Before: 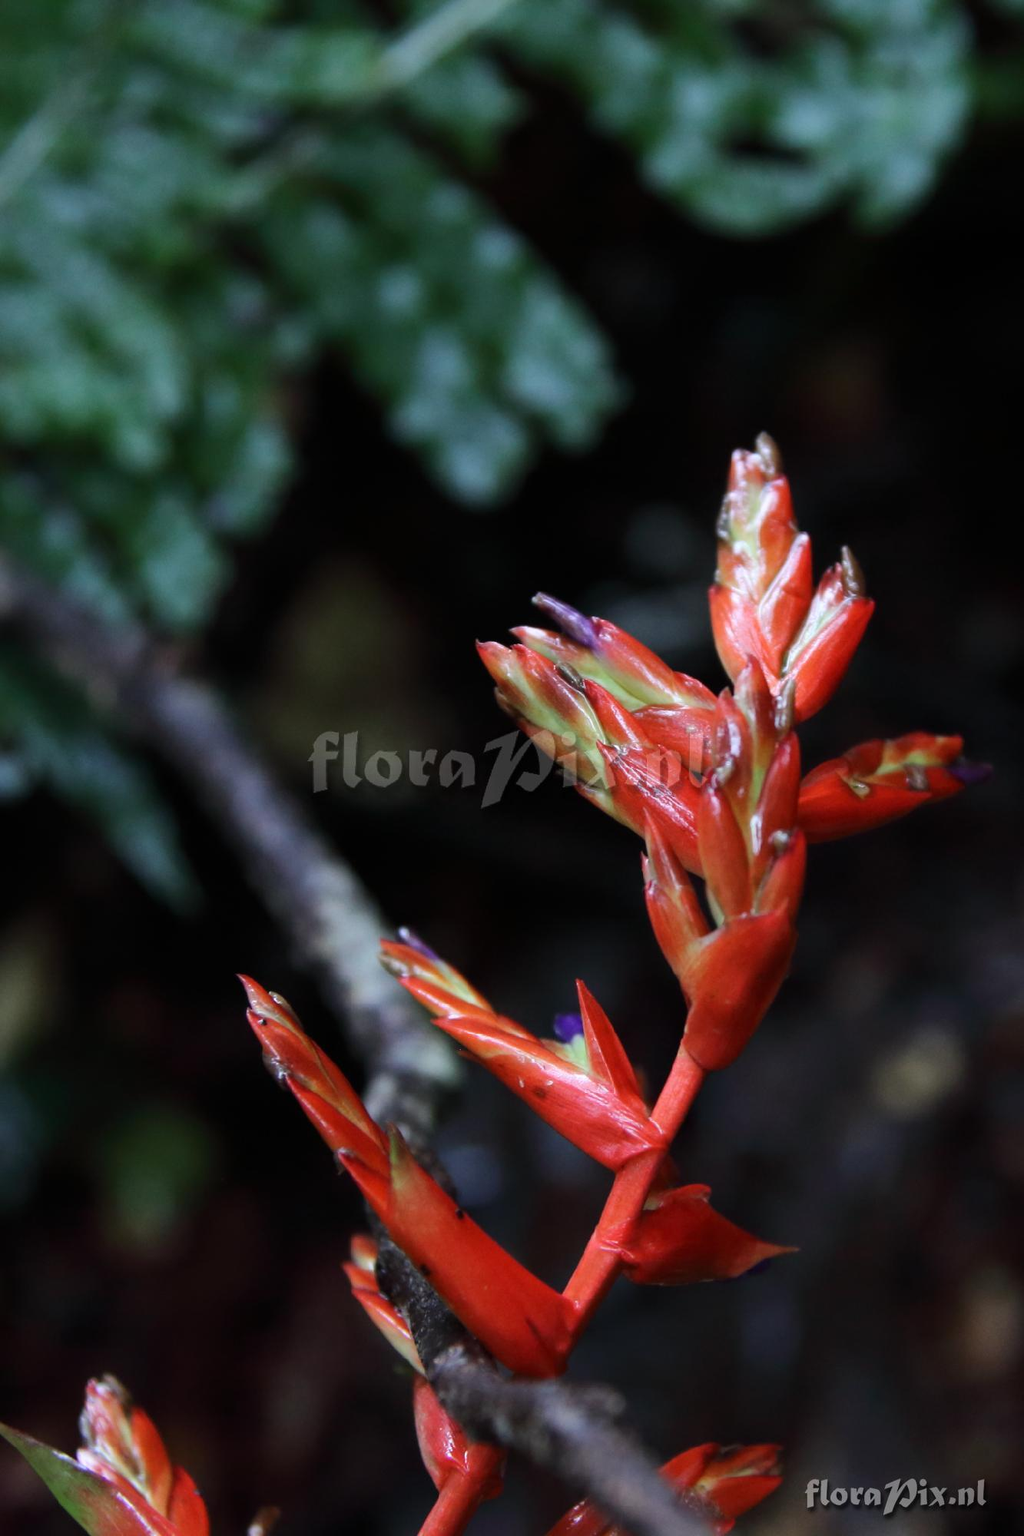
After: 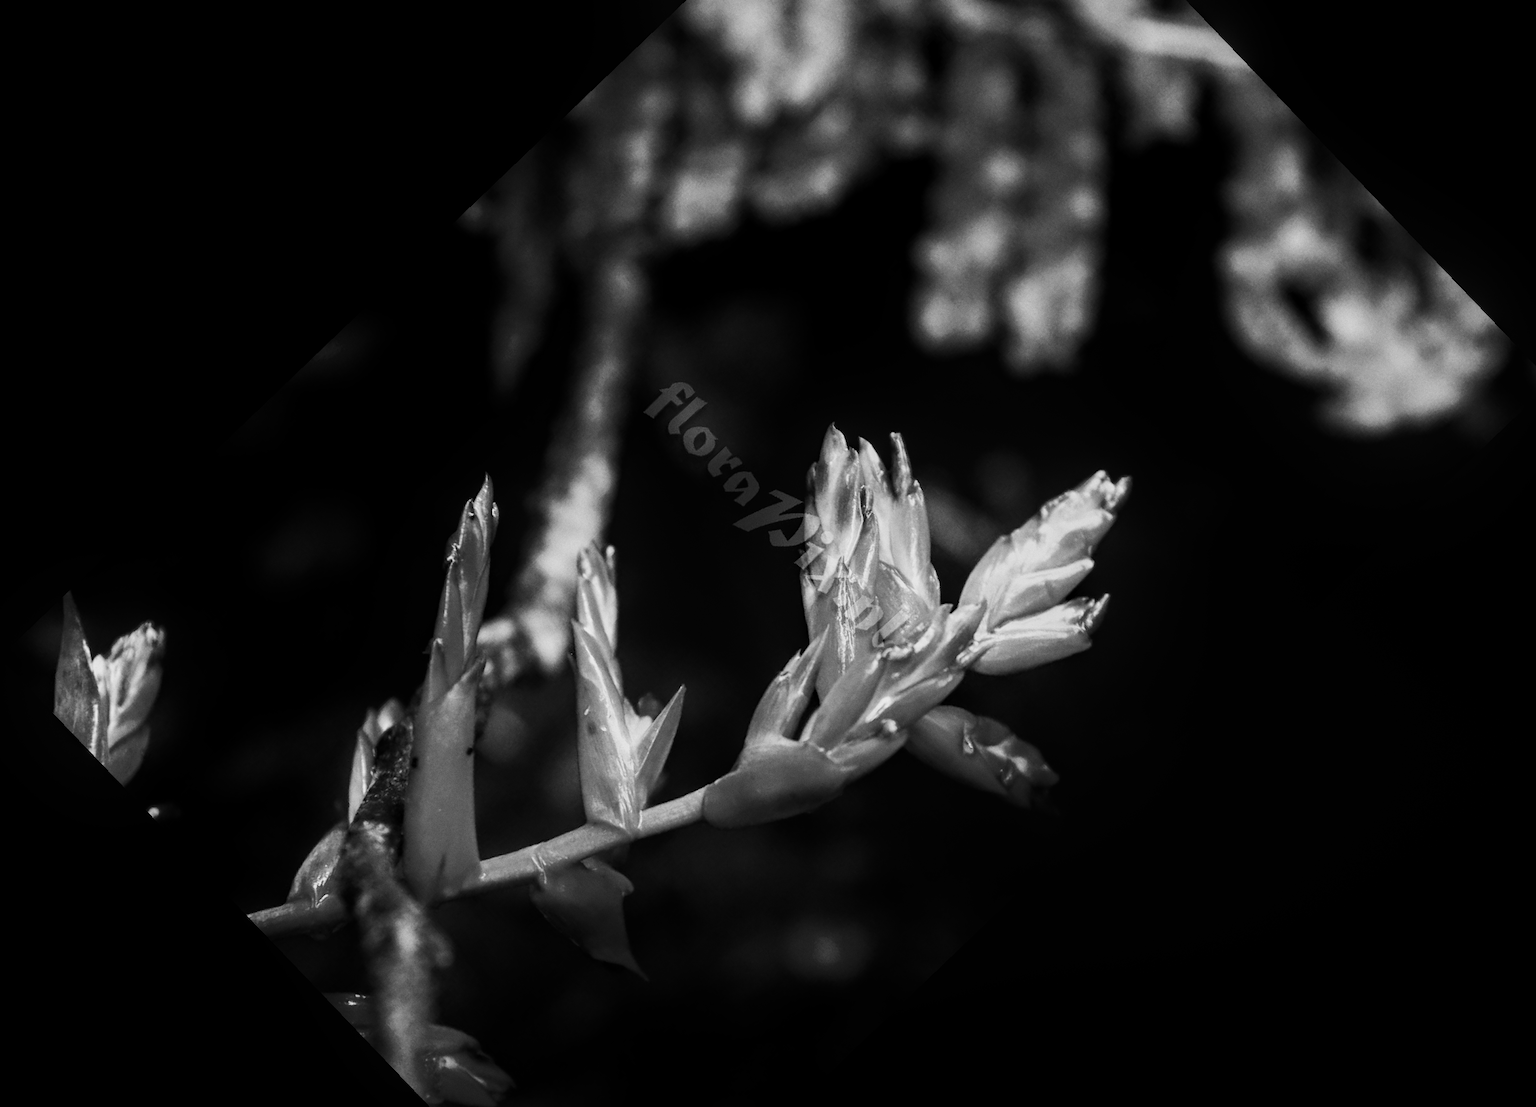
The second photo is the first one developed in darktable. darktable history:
white balance: red 0.98, blue 1.034
monochrome: a -92.57, b 58.91
color zones: curves: ch1 [(0, 0.469) (0.01, 0.469) (0.12, 0.446) (0.248, 0.469) (0.5, 0.5) (0.748, 0.5) (0.99, 0.469) (1, 0.469)]
local contrast: on, module defaults
shadows and highlights: shadows -70, highlights 35, soften with gaussian
grain: coarseness 0.09 ISO, strength 16.61%
crop and rotate: angle -46.26°, top 16.234%, right 0.912%, bottom 11.704%
base curve: curves: ch0 [(0, 0.003) (0.001, 0.002) (0.006, 0.004) (0.02, 0.022) (0.048, 0.086) (0.094, 0.234) (0.162, 0.431) (0.258, 0.629) (0.385, 0.8) (0.548, 0.918) (0.751, 0.988) (1, 1)], preserve colors none
